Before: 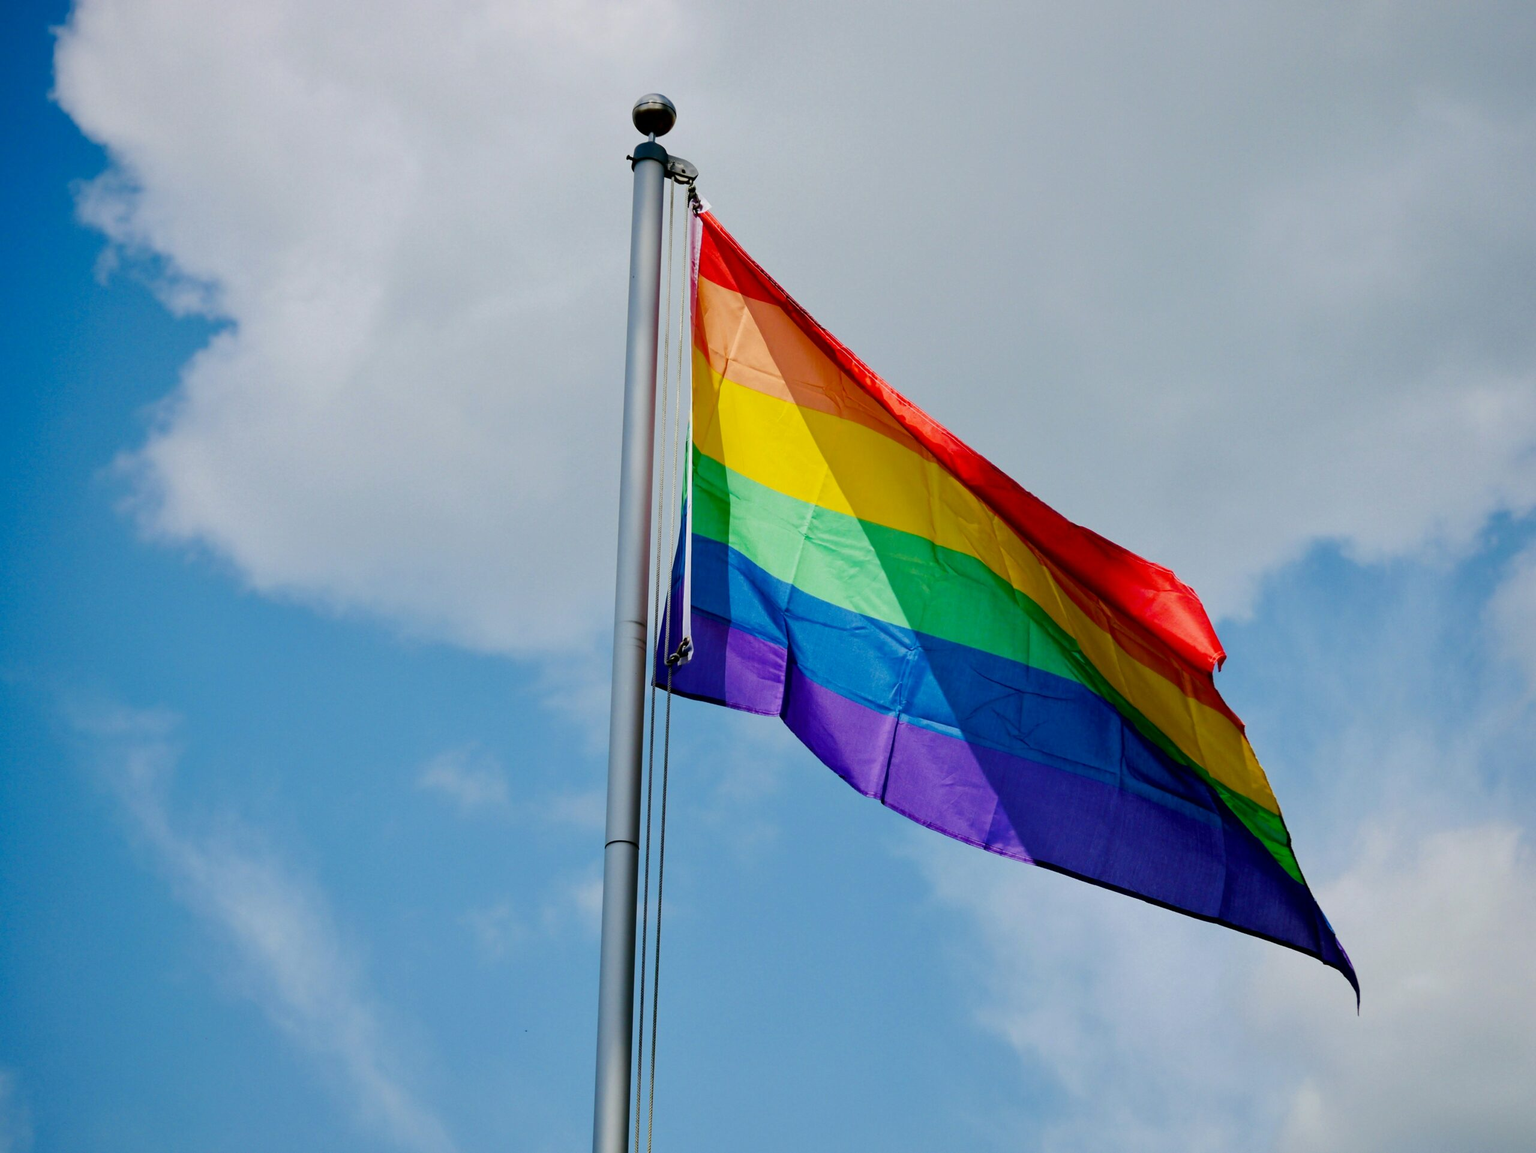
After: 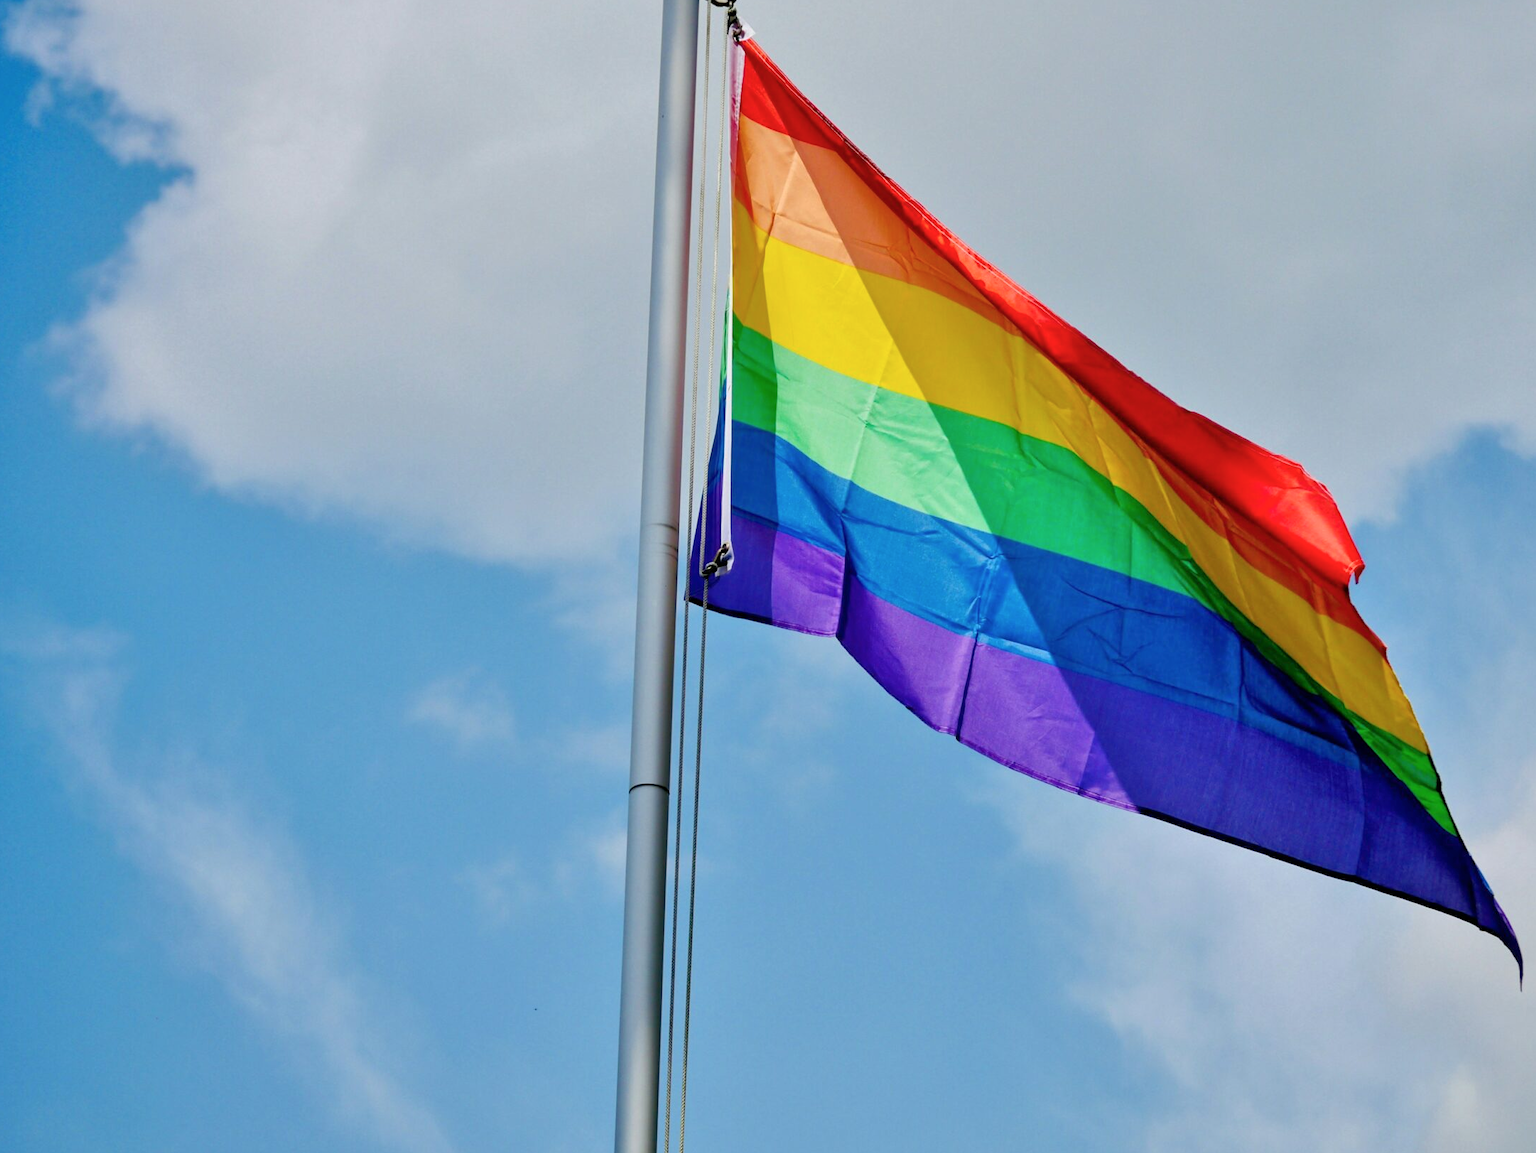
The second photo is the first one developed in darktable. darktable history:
crop and rotate: left 4.842%, top 15.51%, right 10.668%
tone equalizer: -7 EV 0.15 EV, -6 EV 0.6 EV, -5 EV 1.15 EV, -4 EV 1.33 EV, -3 EV 1.15 EV, -2 EV 0.6 EV, -1 EV 0.15 EV, mask exposure compensation -0.5 EV
color balance rgb: perceptual saturation grading › global saturation -3%
